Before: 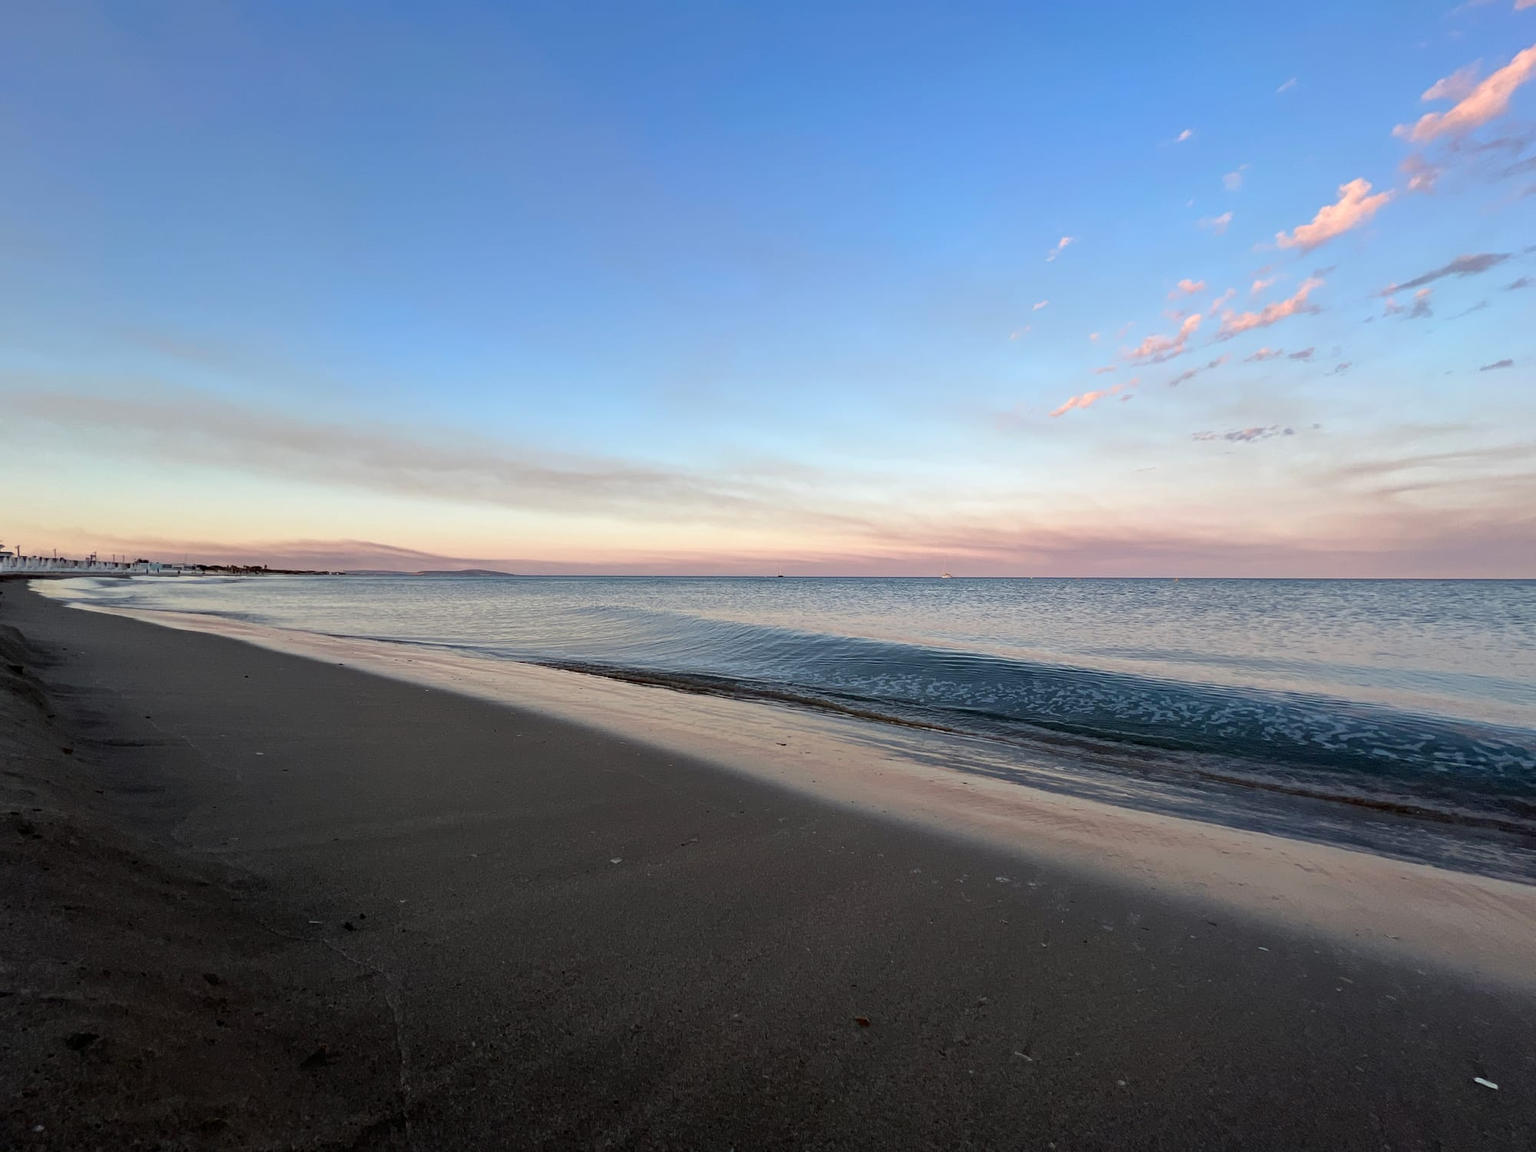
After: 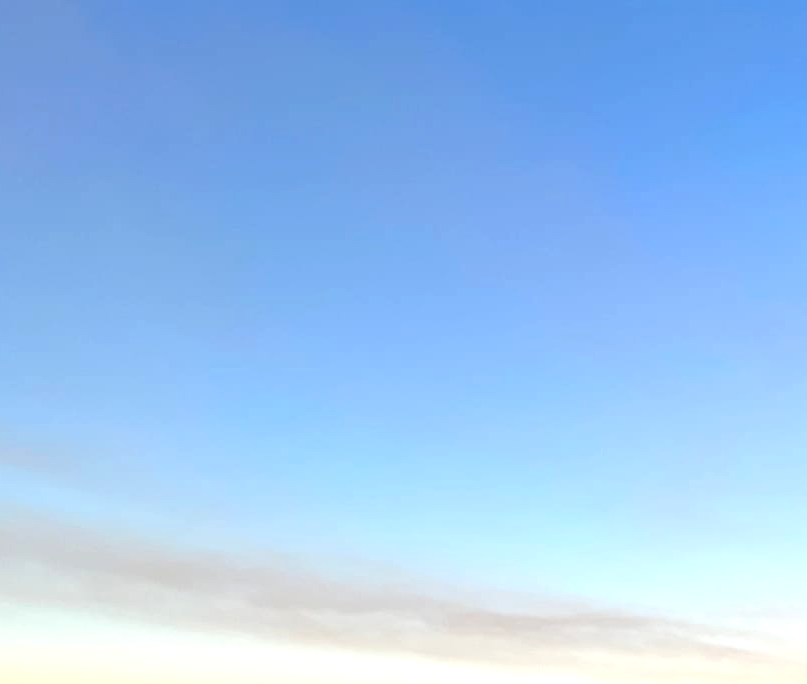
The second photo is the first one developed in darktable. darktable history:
crop and rotate: left 11.195%, top 0.06%, right 48.432%, bottom 54.322%
exposure: exposure 0.504 EV, compensate highlight preservation false
